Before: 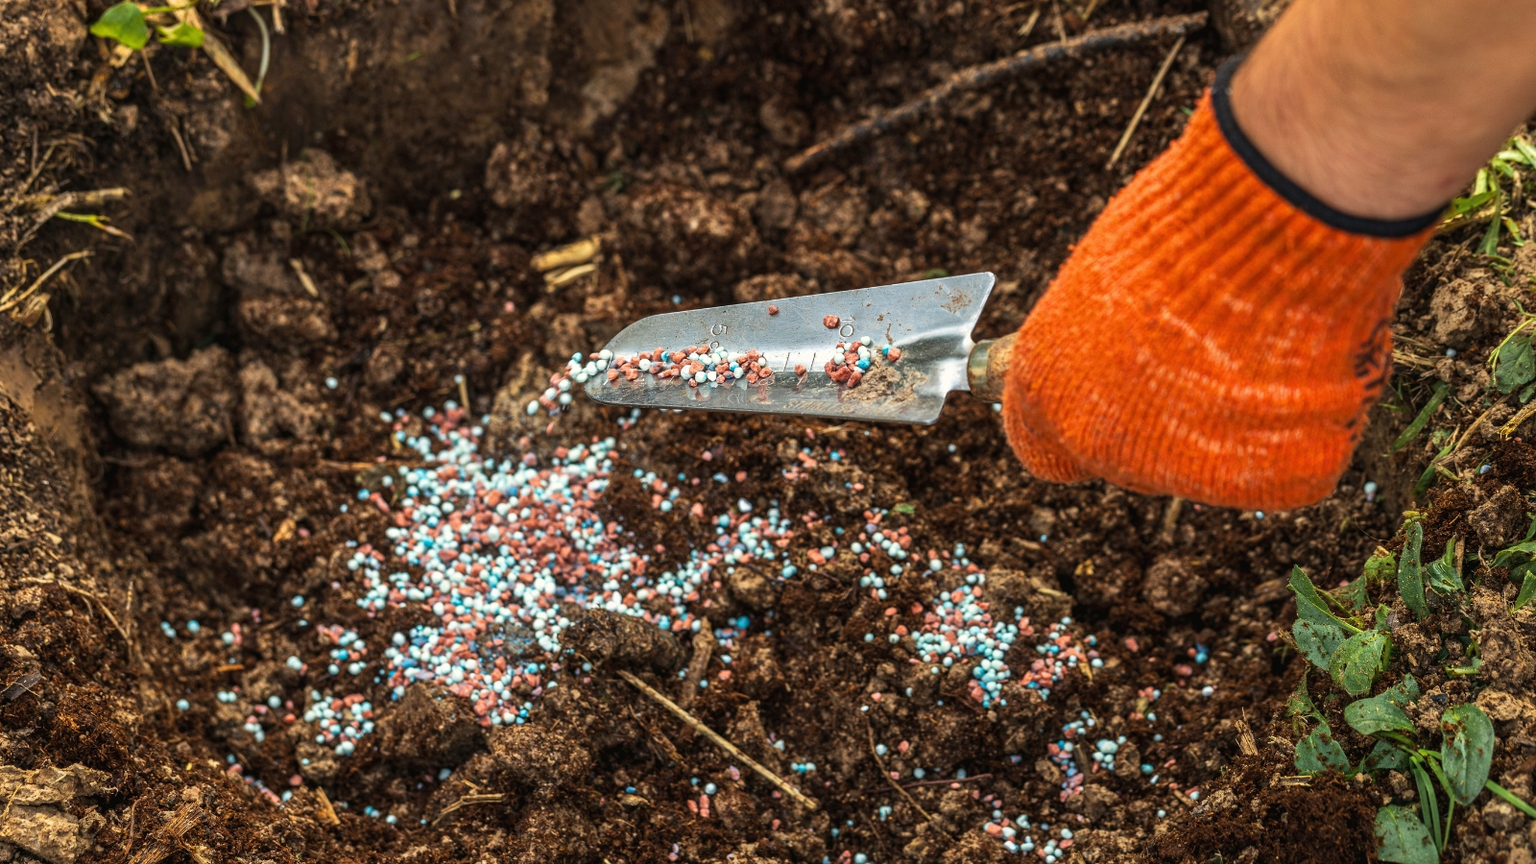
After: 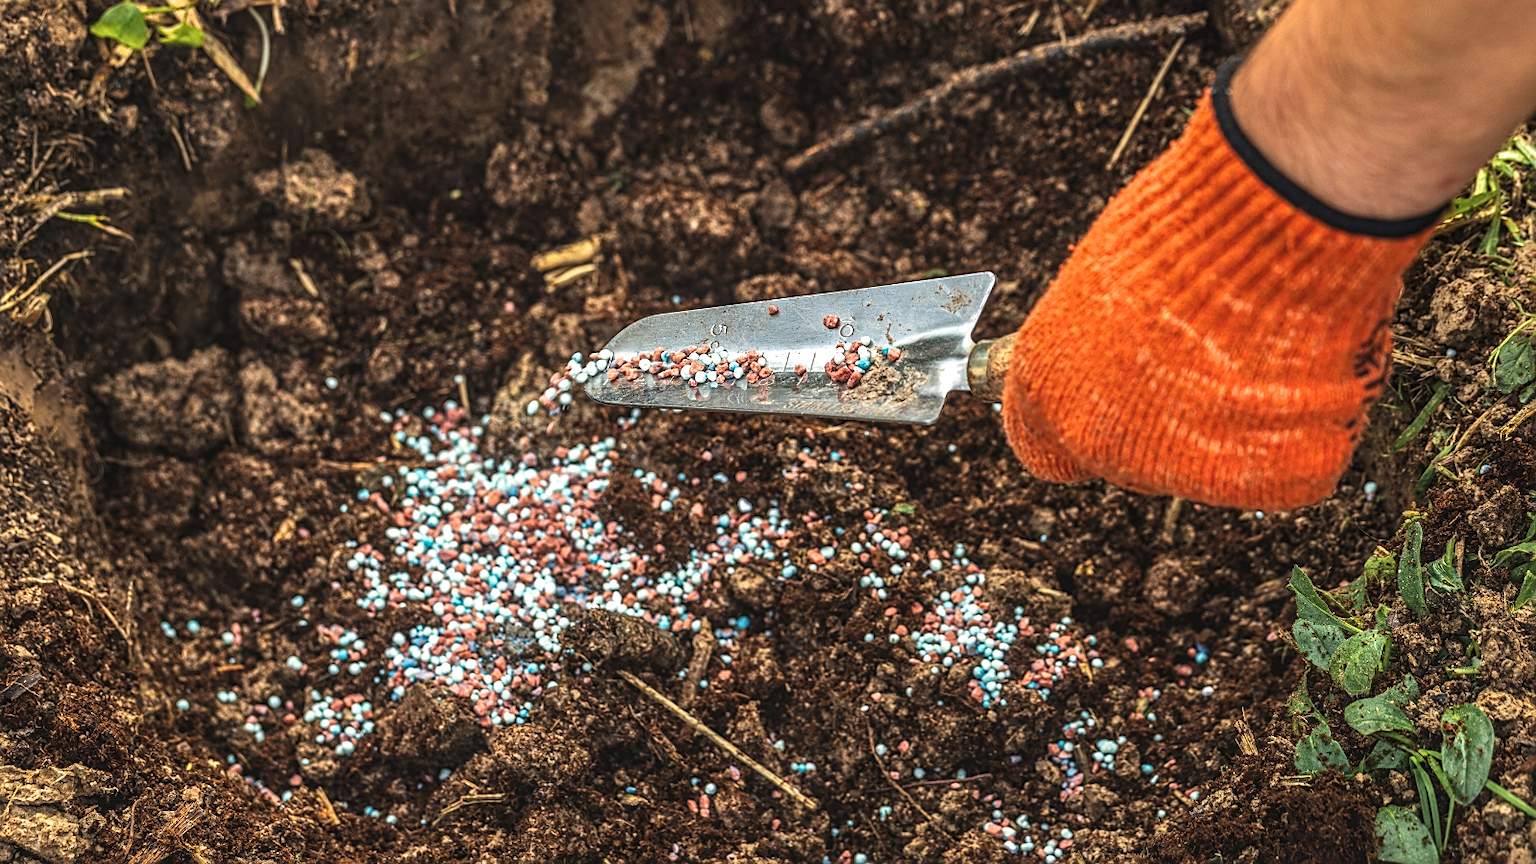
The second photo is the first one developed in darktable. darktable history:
exposure: black level correction -0.008, exposure 0.067 EV, compensate highlight preservation false
local contrast: highlights 35%, detail 135%
sharpen: on, module defaults
